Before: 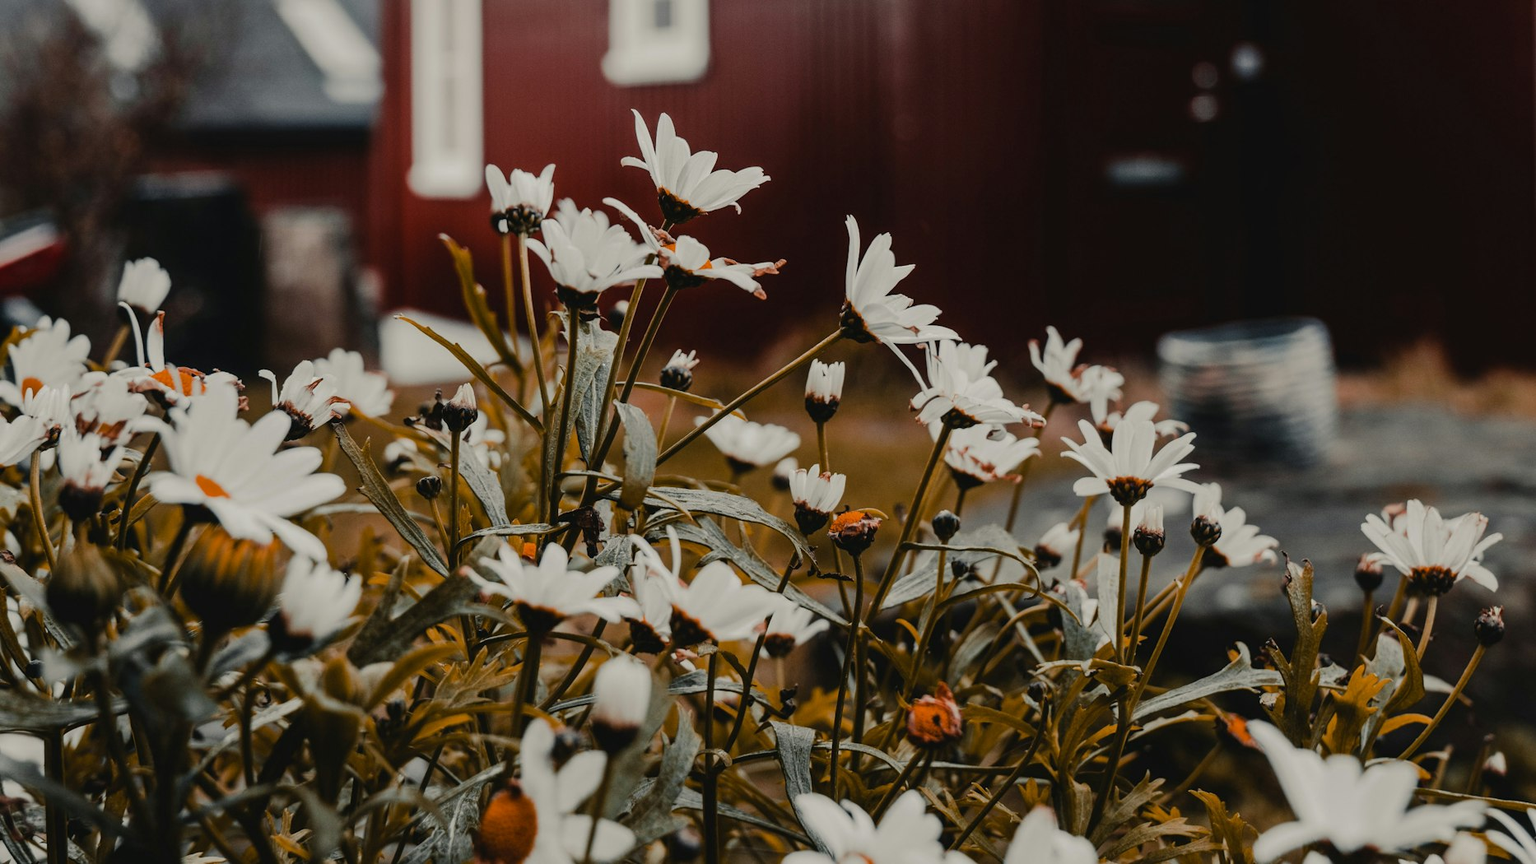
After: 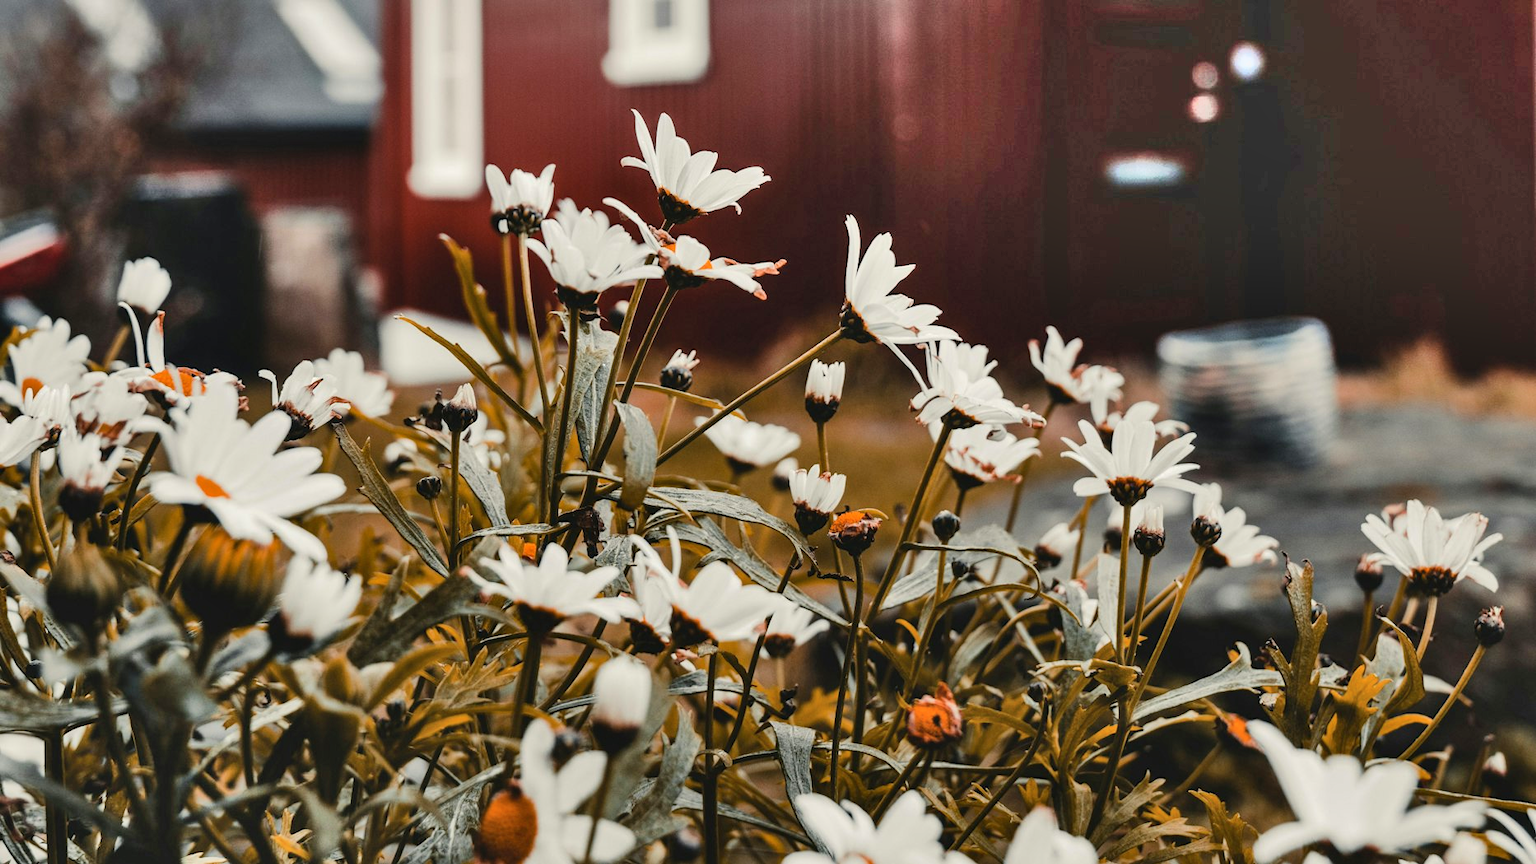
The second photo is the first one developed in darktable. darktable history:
exposure: exposure 0.605 EV, compensate exposure bias true, compensate highlight preservation false
shadows and highlights: shadows 74.94, highlights -61.03, soften with gaussian
